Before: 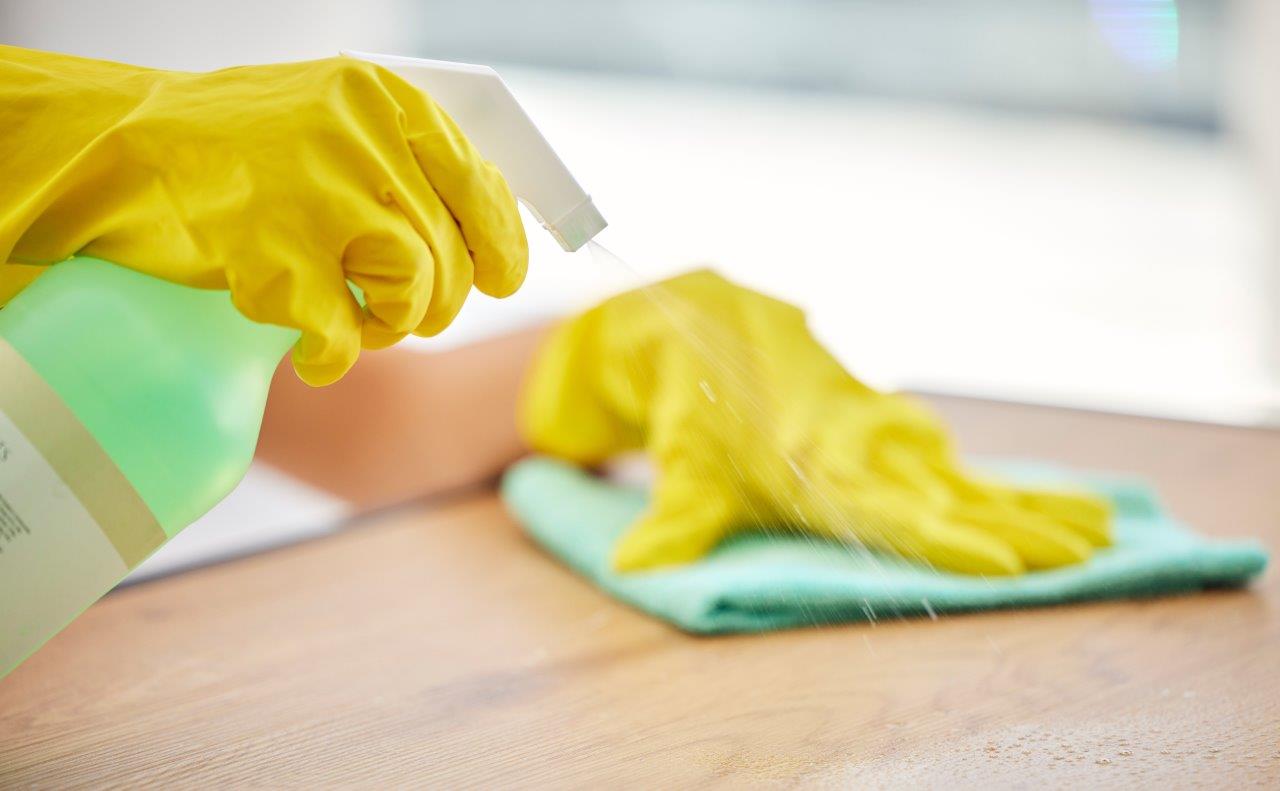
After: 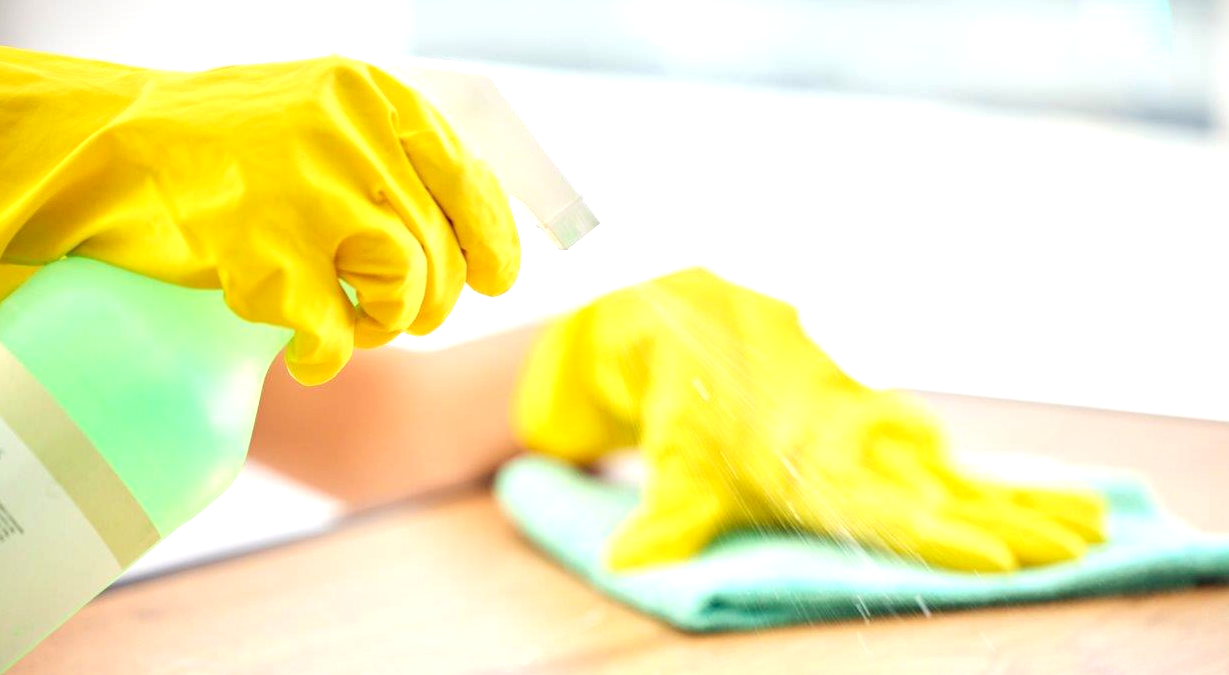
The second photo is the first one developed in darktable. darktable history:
crop and rotate: angle 0.2°, left 0.275%, right 3.127%, bottom 14.18%
exposure: black level correction 0.001, exposure 0.675 EV, compensate highlight preservation false
